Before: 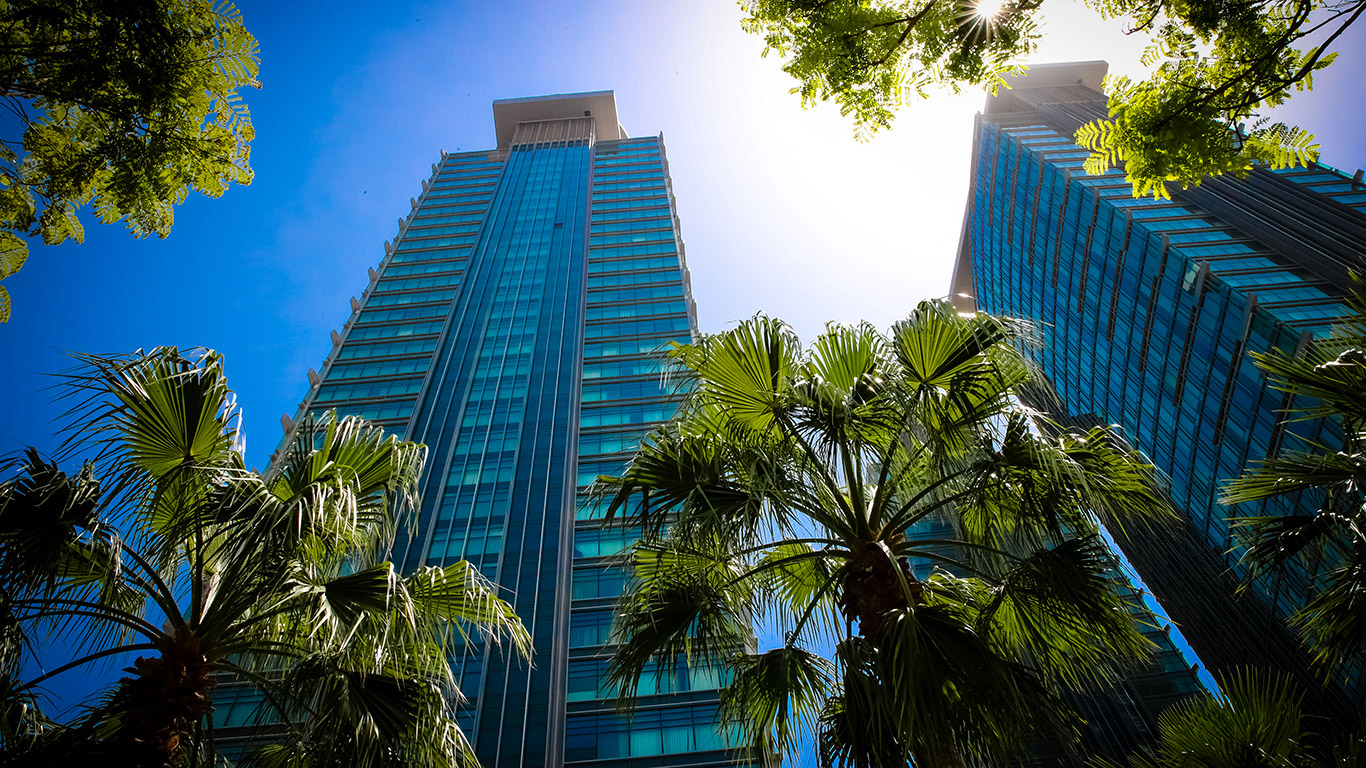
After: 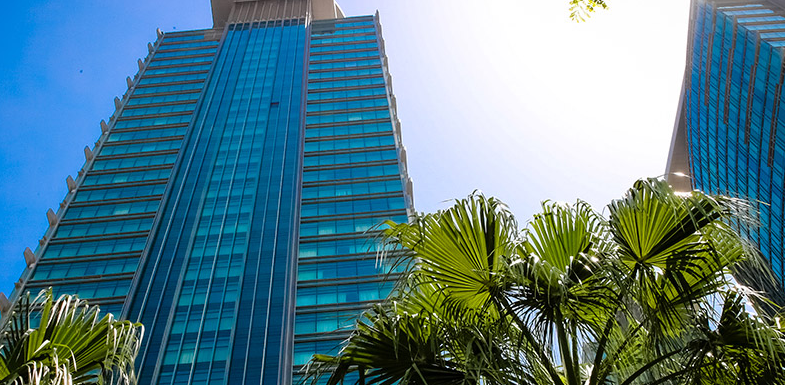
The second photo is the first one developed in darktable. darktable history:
crop: left 20.792%, top 15.787%, right 21.706%, bottom 33.987%
